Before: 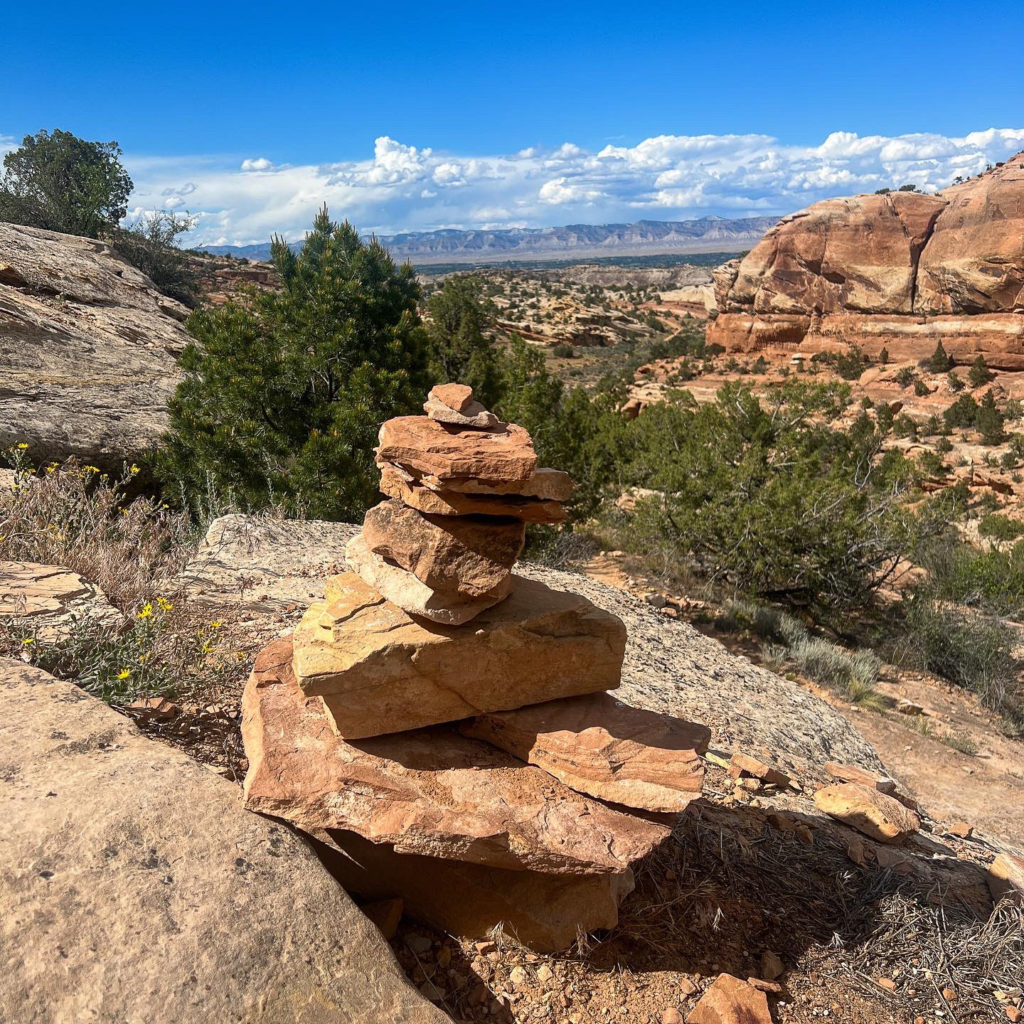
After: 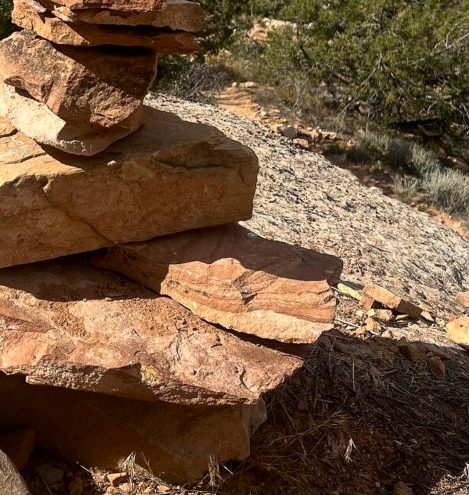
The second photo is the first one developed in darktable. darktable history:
shadows and highlights: shadows -30, highlights 30
crop: left 35.976%, top 45.819%, right 18.162%, bottom 5.807%
